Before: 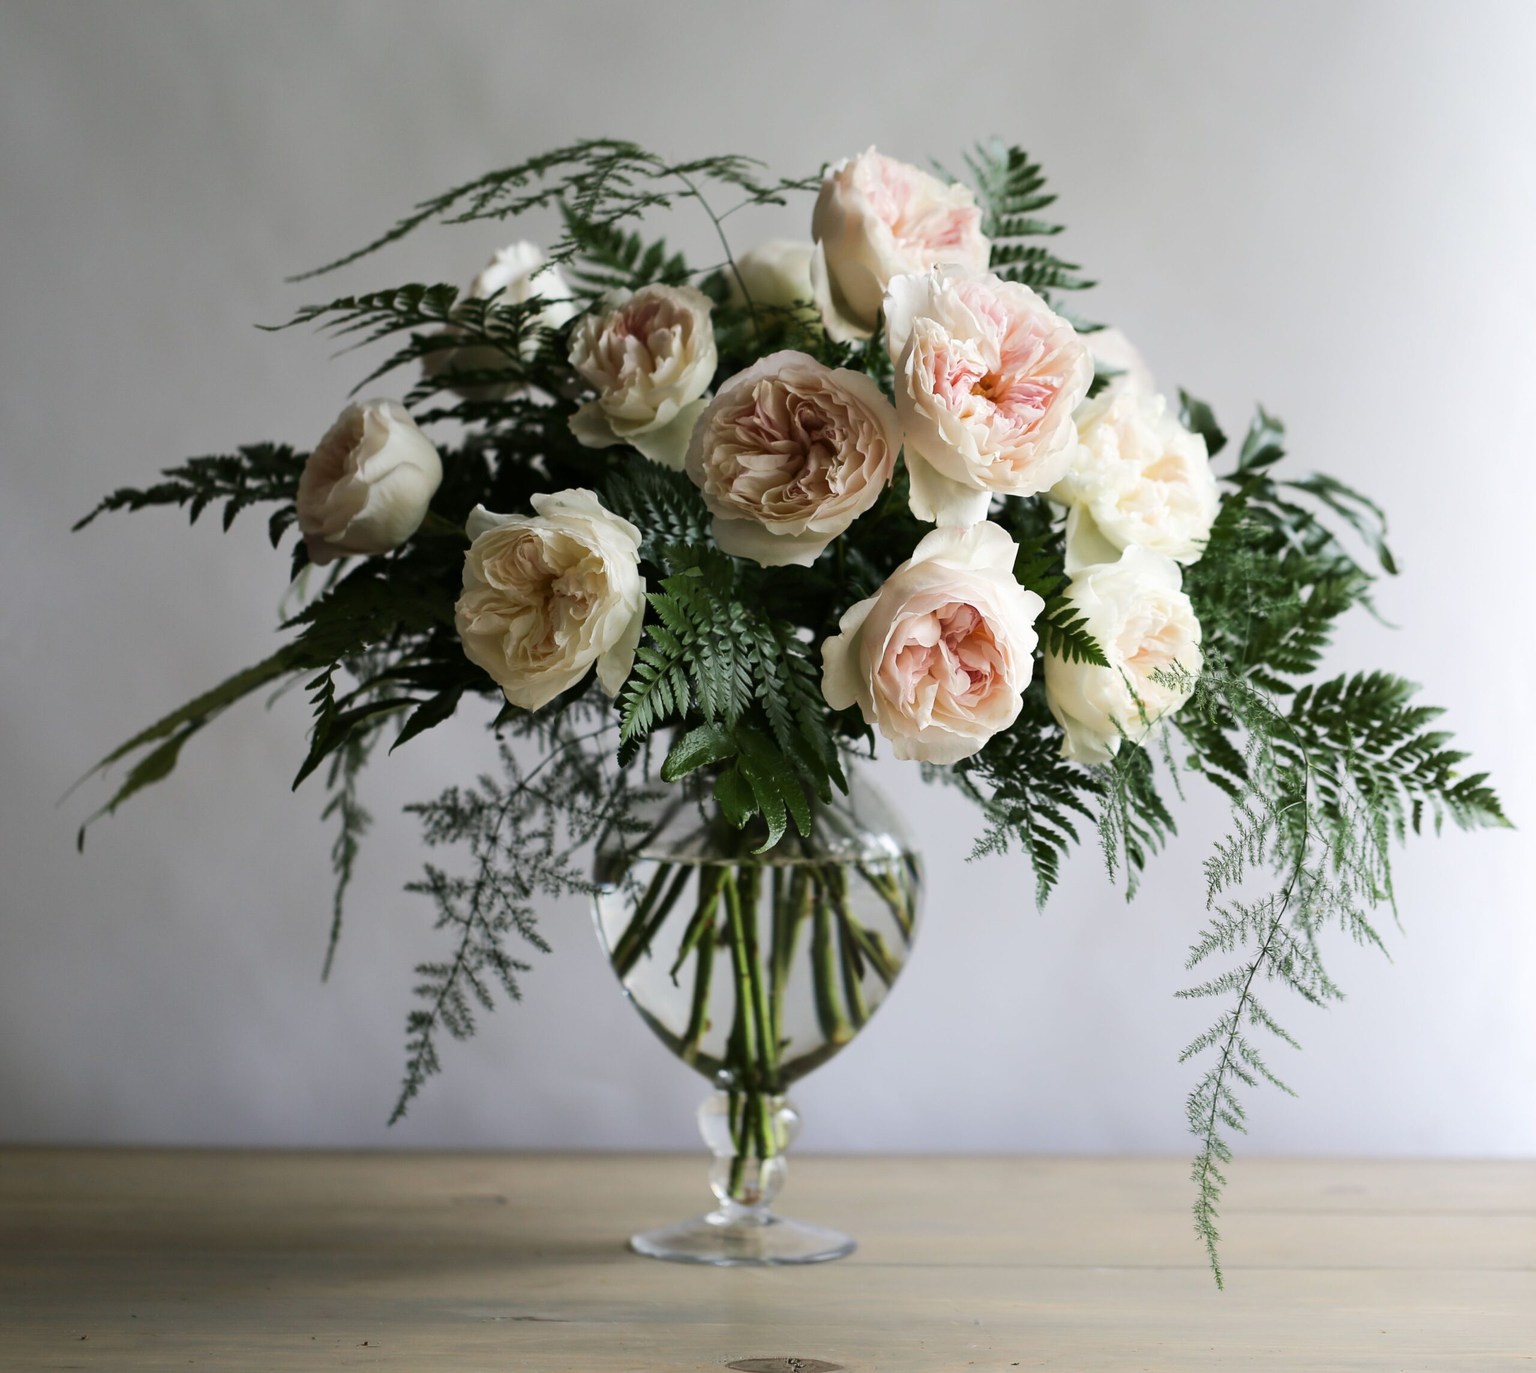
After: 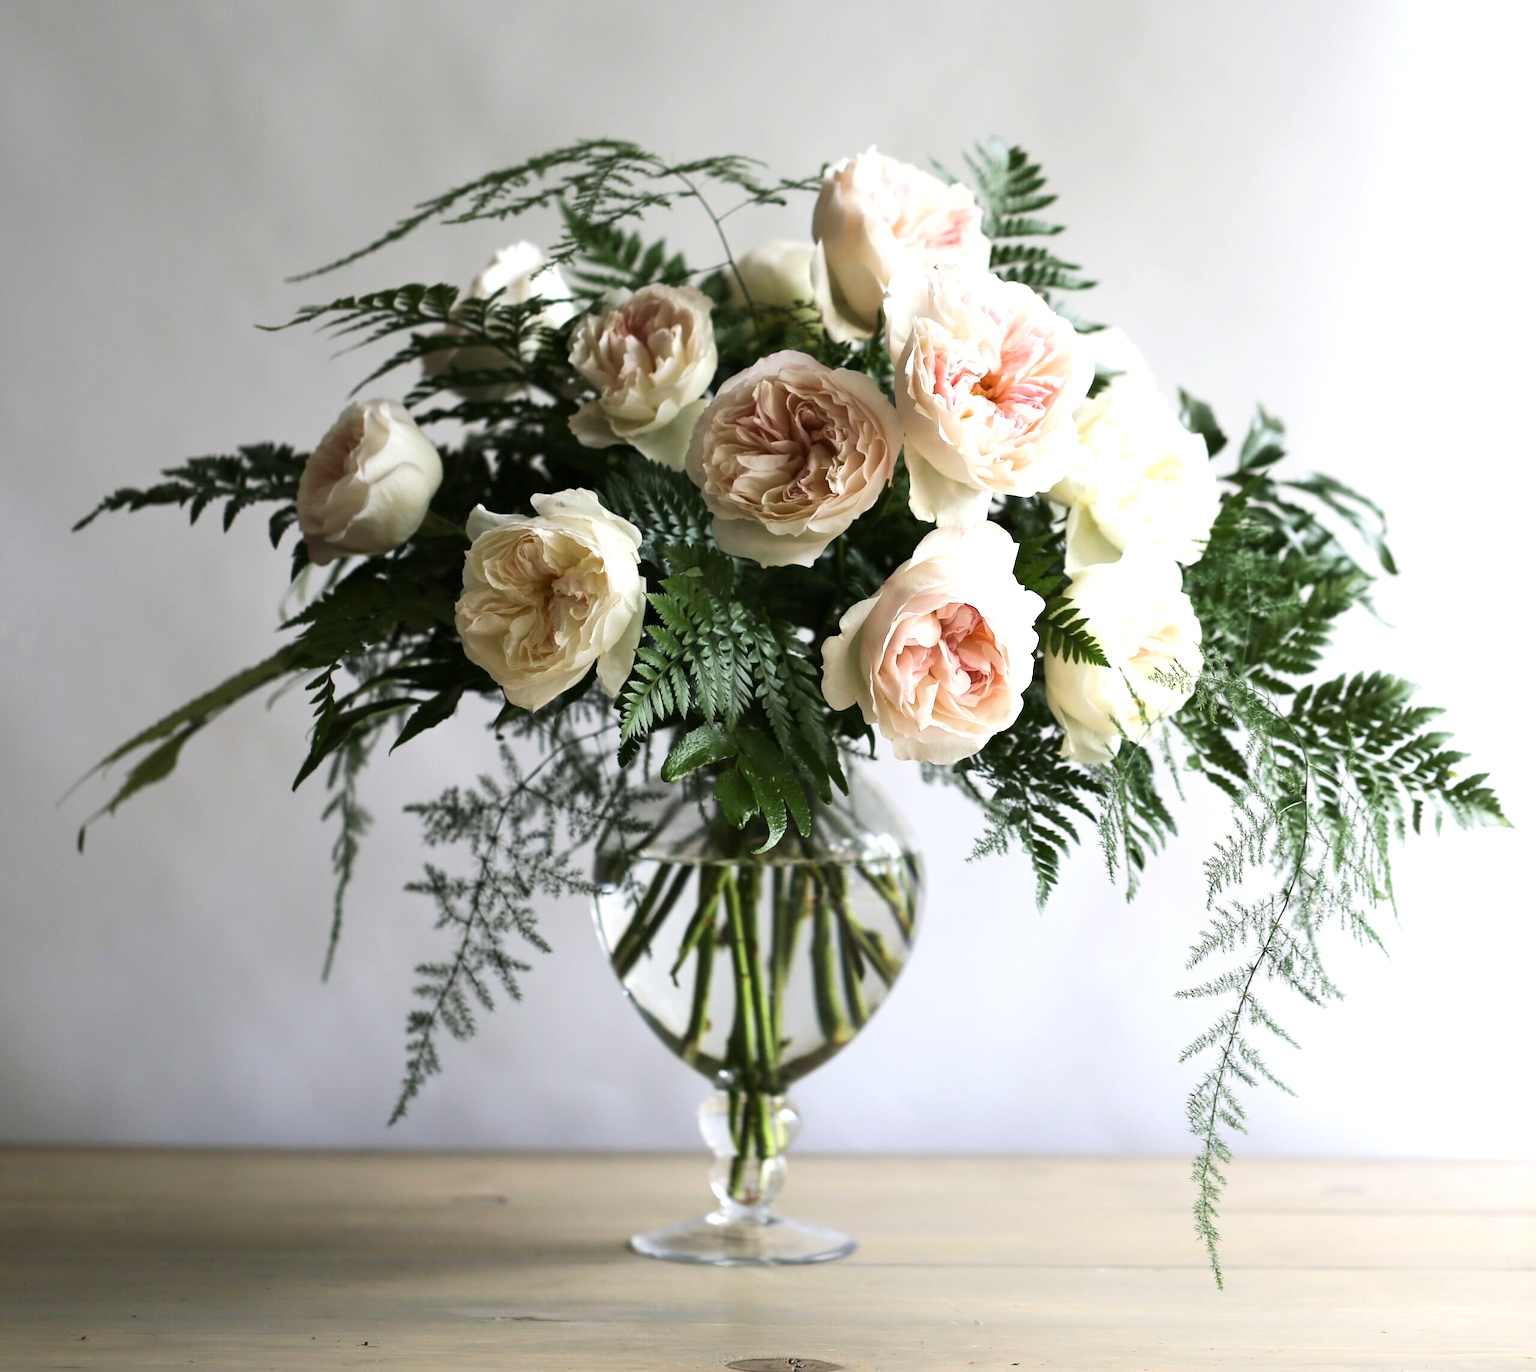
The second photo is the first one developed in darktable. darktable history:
exposure: exposure 0.607 EV, compensate exposure bias true, compensate highlight preservation false
